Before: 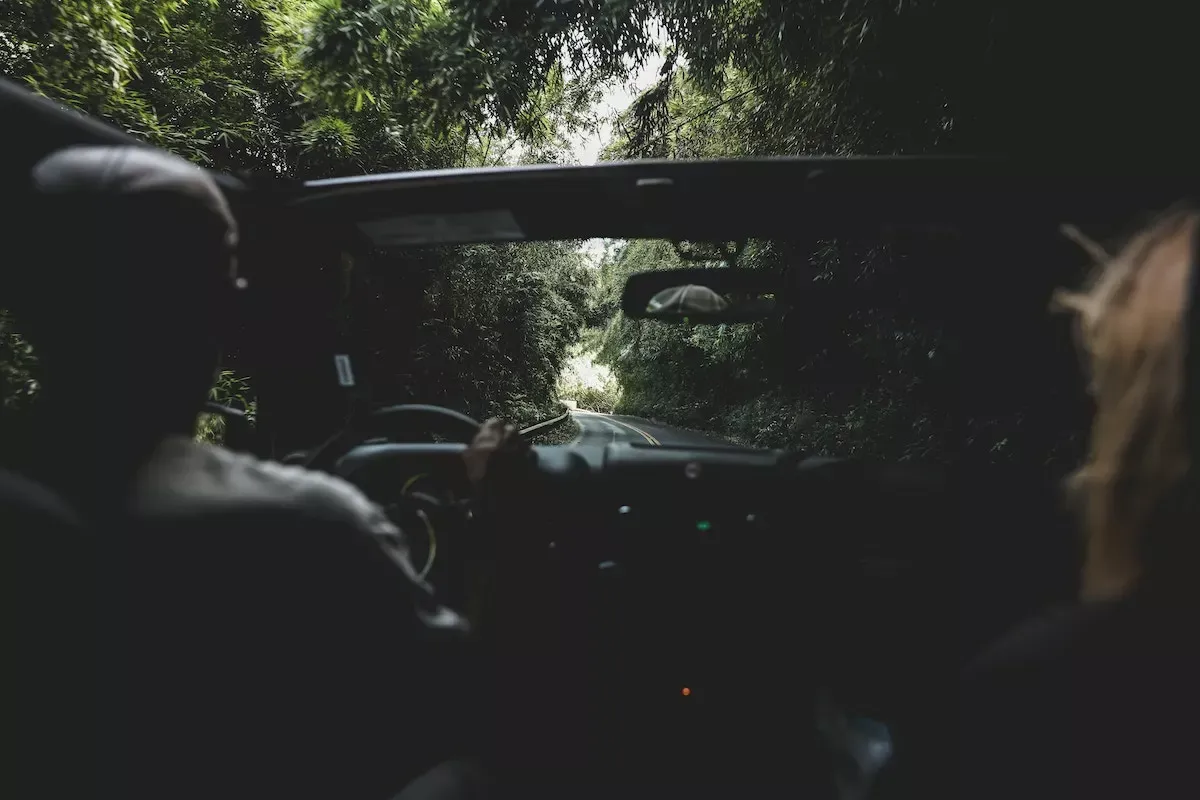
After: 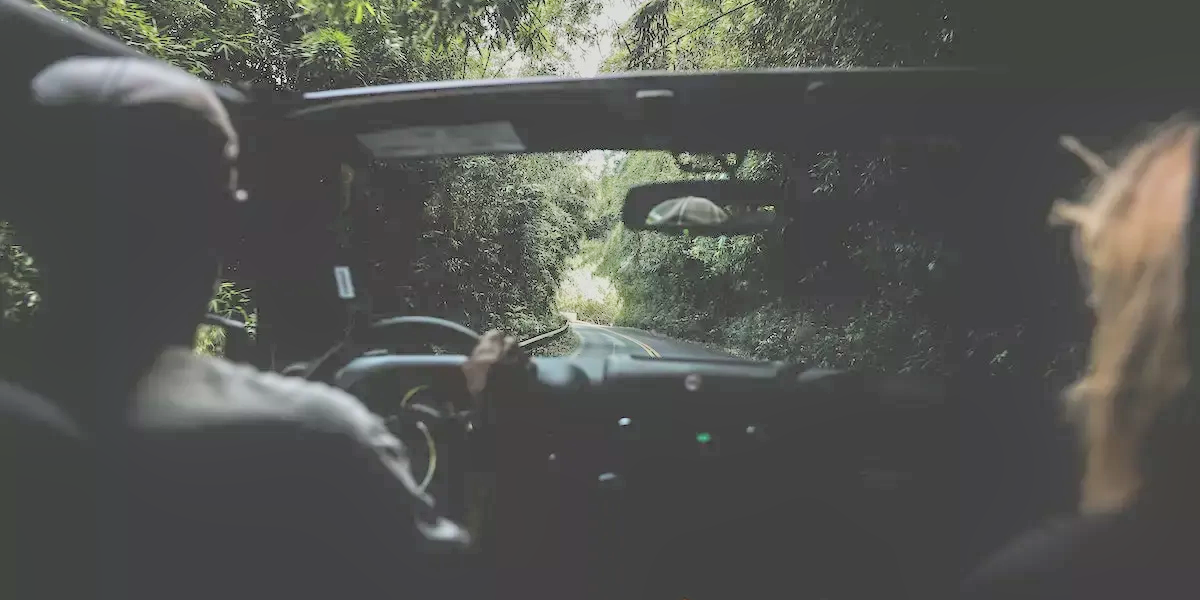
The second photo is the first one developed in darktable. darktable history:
tone equalizer: -7 EV 0.15 EV, -6 EV 0.6 EV, -5 EV 1.15 EV, -4 EV 1.33 EV, -3 EV 1.15 EV, -2 EV 0.6 EV, -1 EV 0.15 EV, mask exposure compensation -0.5 EV
global tonemap: drago (0.7, 100)
crop: top 11.038%, bottom 13.962%
